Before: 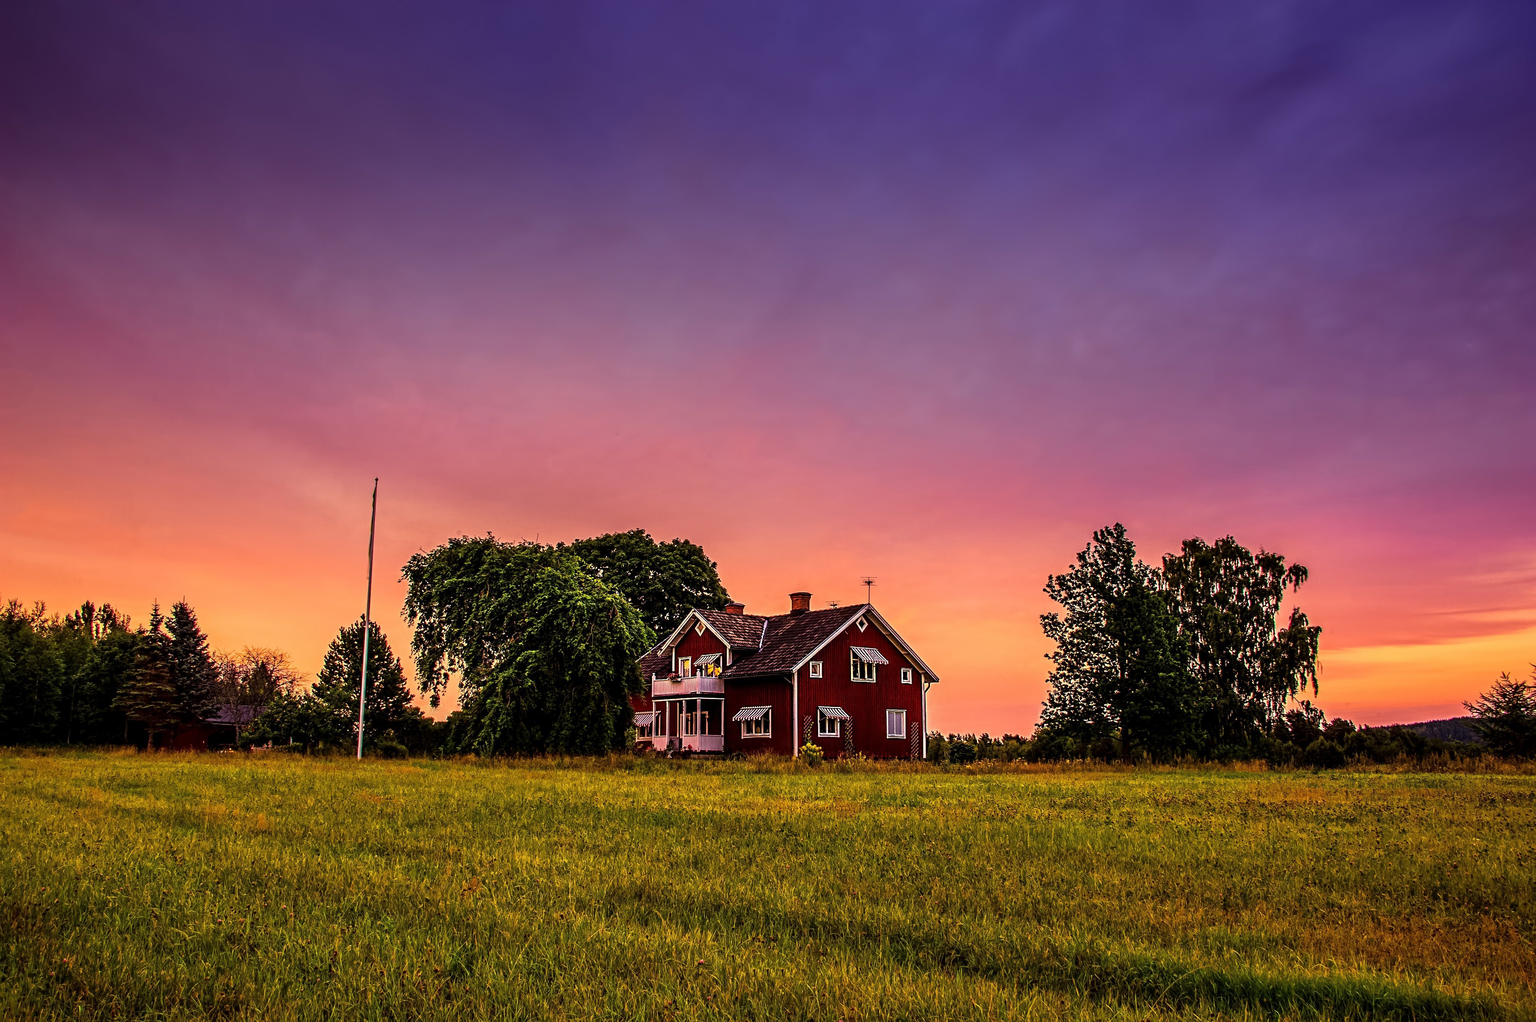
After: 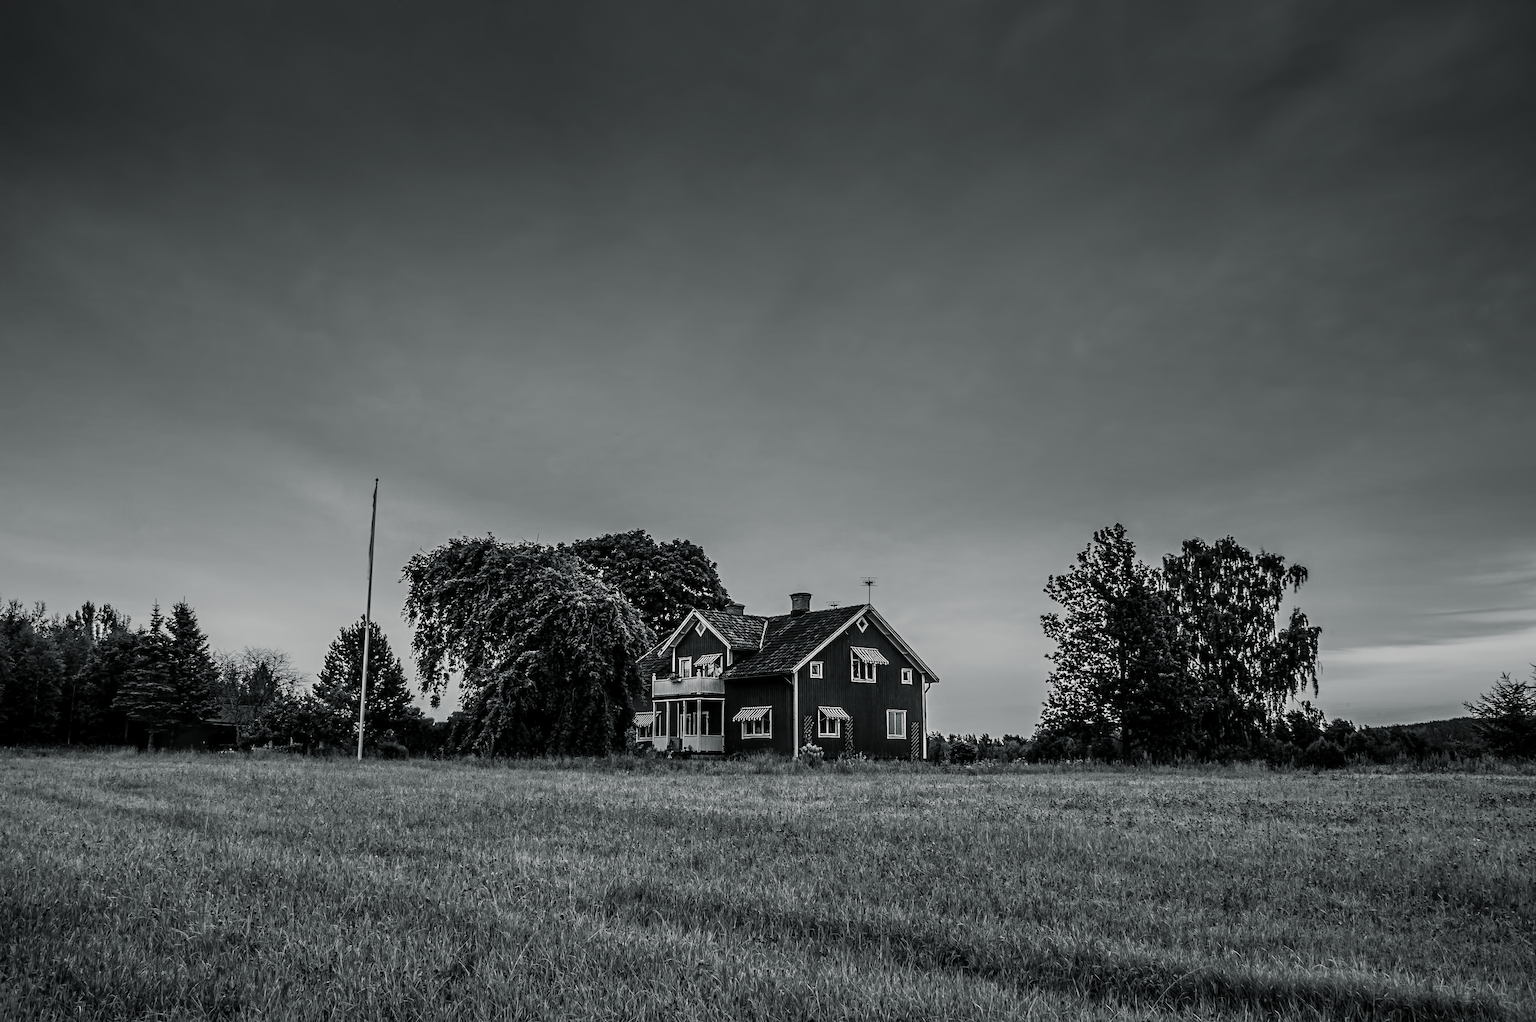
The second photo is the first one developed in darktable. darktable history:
monochrome: a -92.57, b 58.91
split-toning: shadows › hue 190.8°, shadows › saturation 0.05, highlights › hue 54°, highlights › saturation 0.05, compress 0%
